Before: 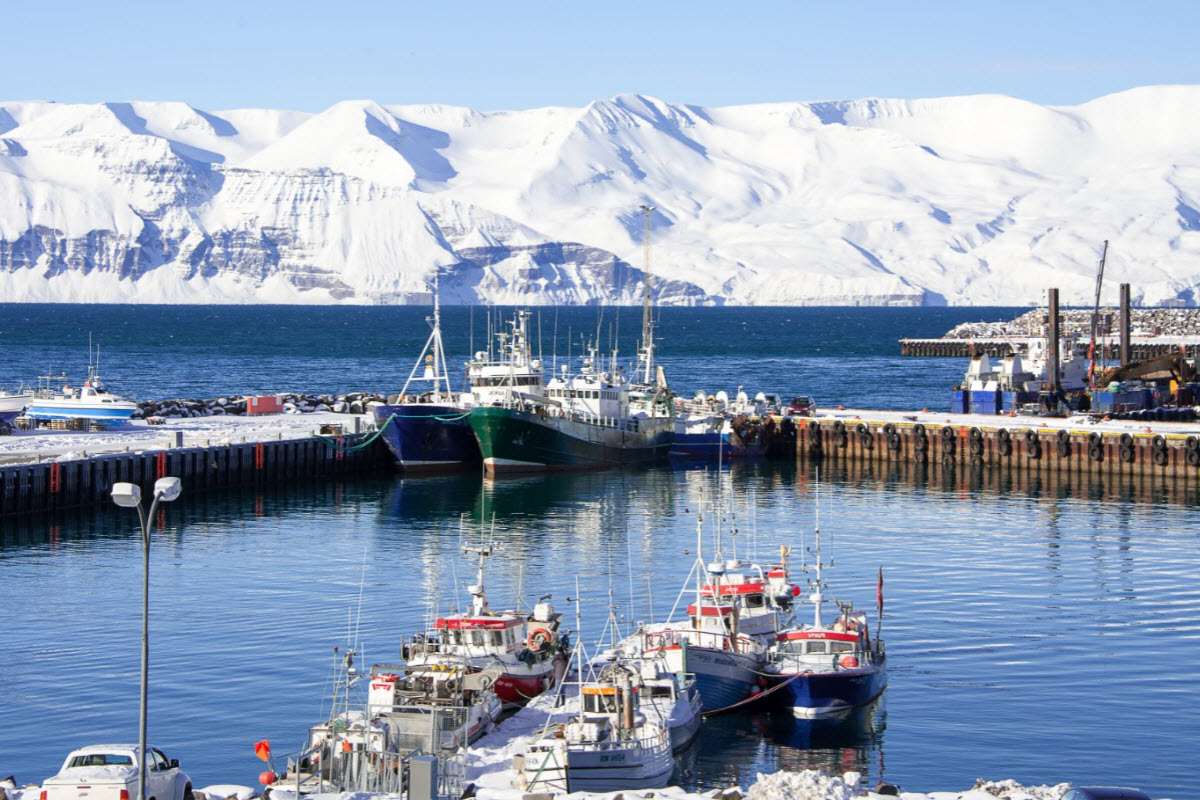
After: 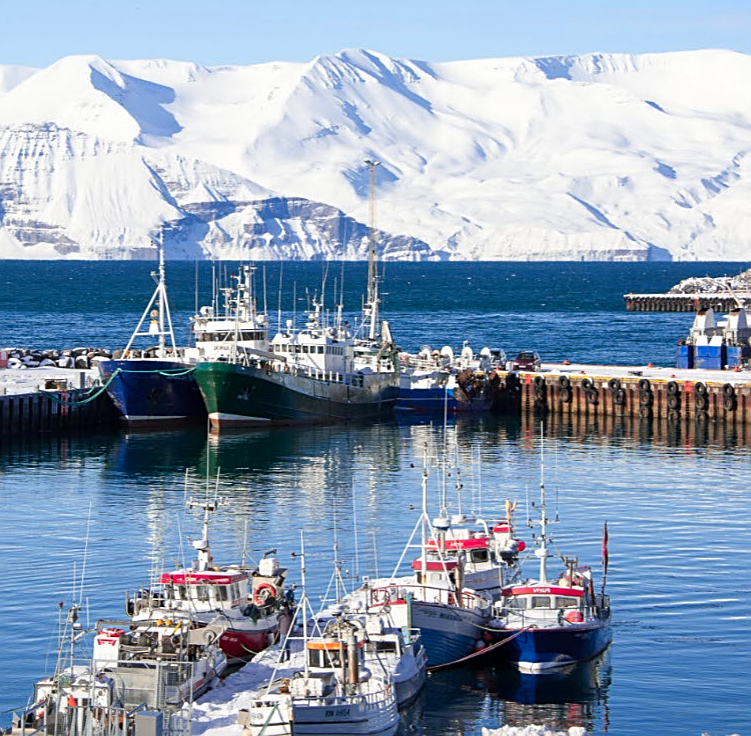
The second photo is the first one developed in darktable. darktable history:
crop and rotate: left 22.964%, top 5.627%, right 14.439%, bottom 2.298%
sharpen: on, module defaults
color zones: curves: ch1 [(0.263, 0.53) (0.376, 0.287) (0.487, 0.512) (0.748, 0.547) (1, 0.513)]; ch2 [(0.262, 0.45) (0.751, 0.477)]
